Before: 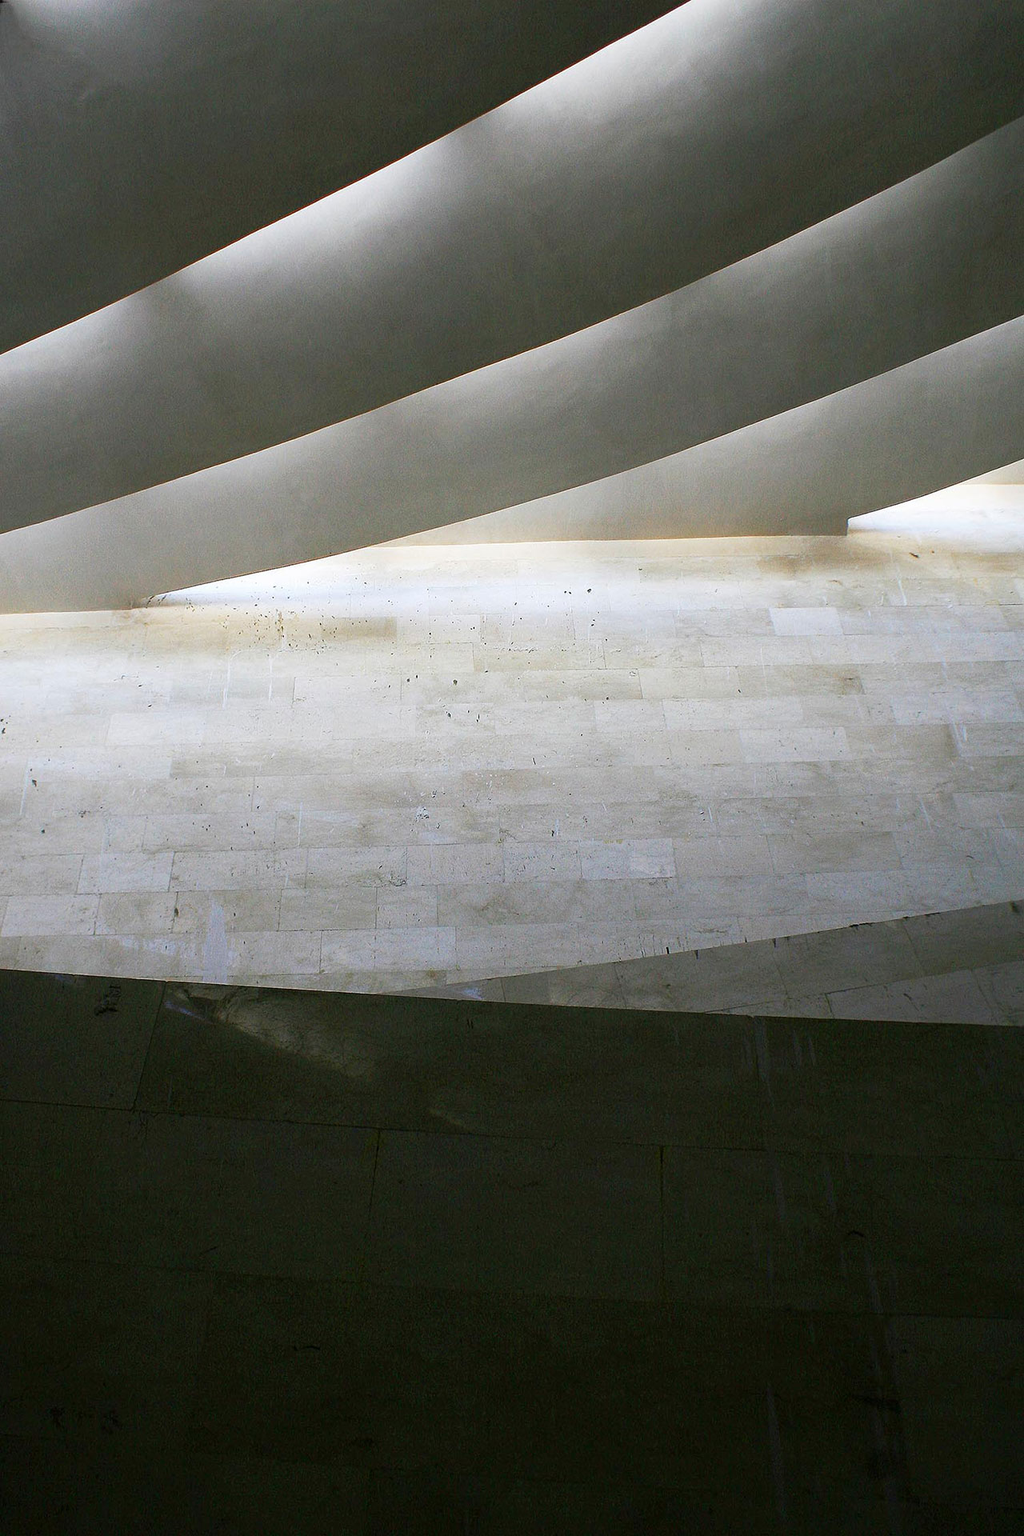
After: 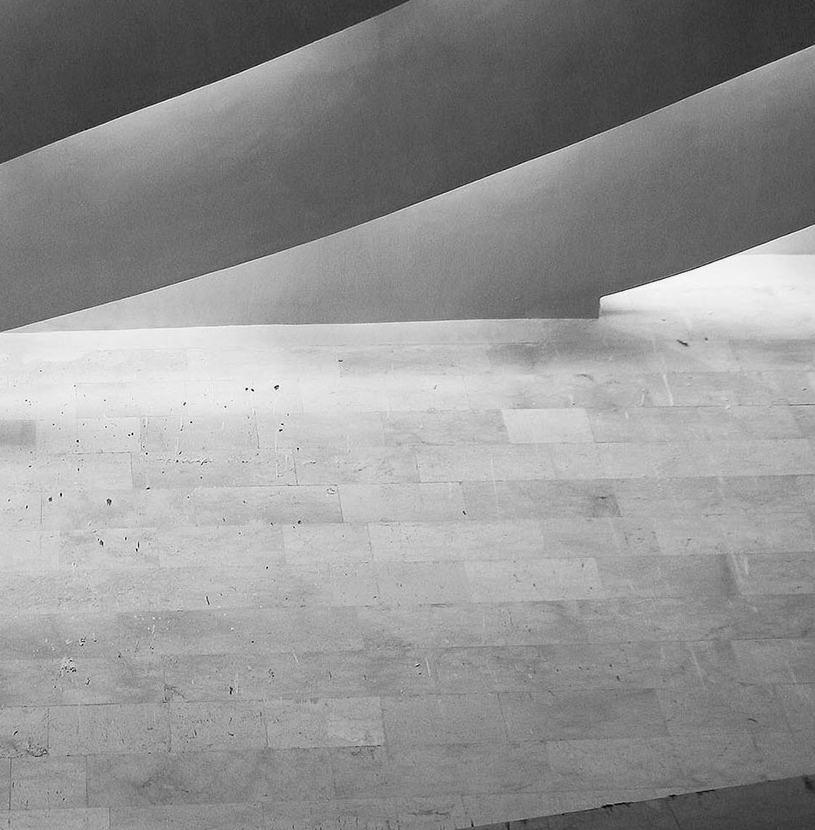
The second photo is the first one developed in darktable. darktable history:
color calibration: output gray [0.31, 0.36, 0.33, 0], gray › normalize channels true, illuminant same as pipeline (D50), adaptation XYZ, x 0.346, y 0.359, gamut compression 0
crop: left 36.005%, top 18.293%, right 0.31%, bottom 38.444%
